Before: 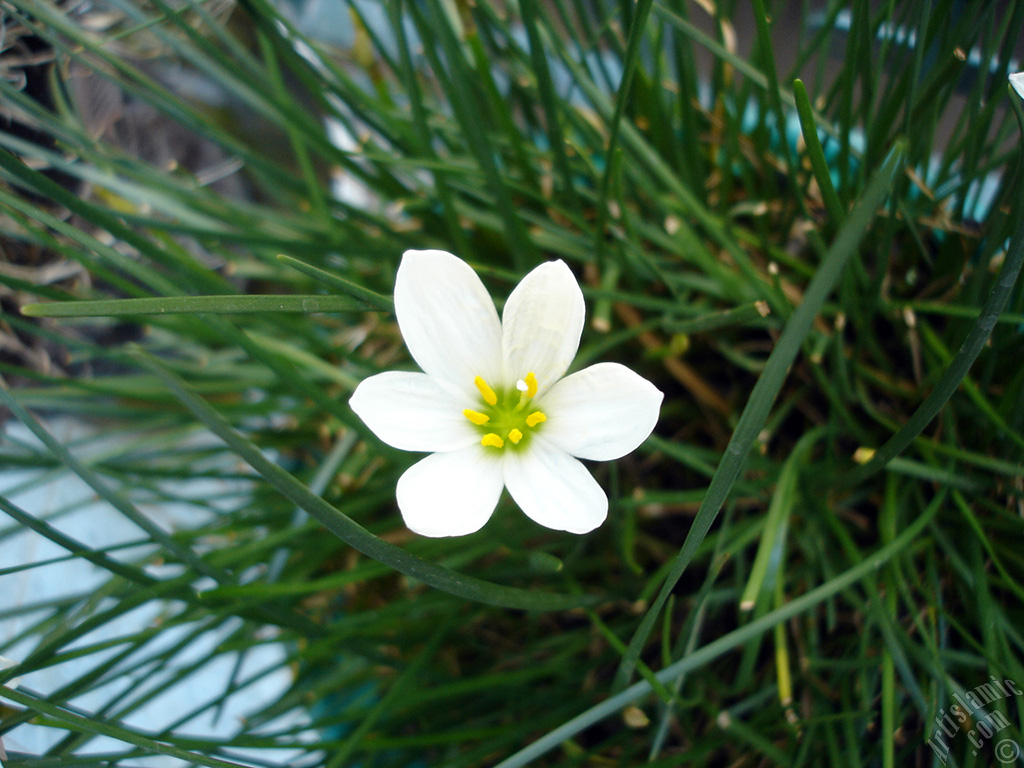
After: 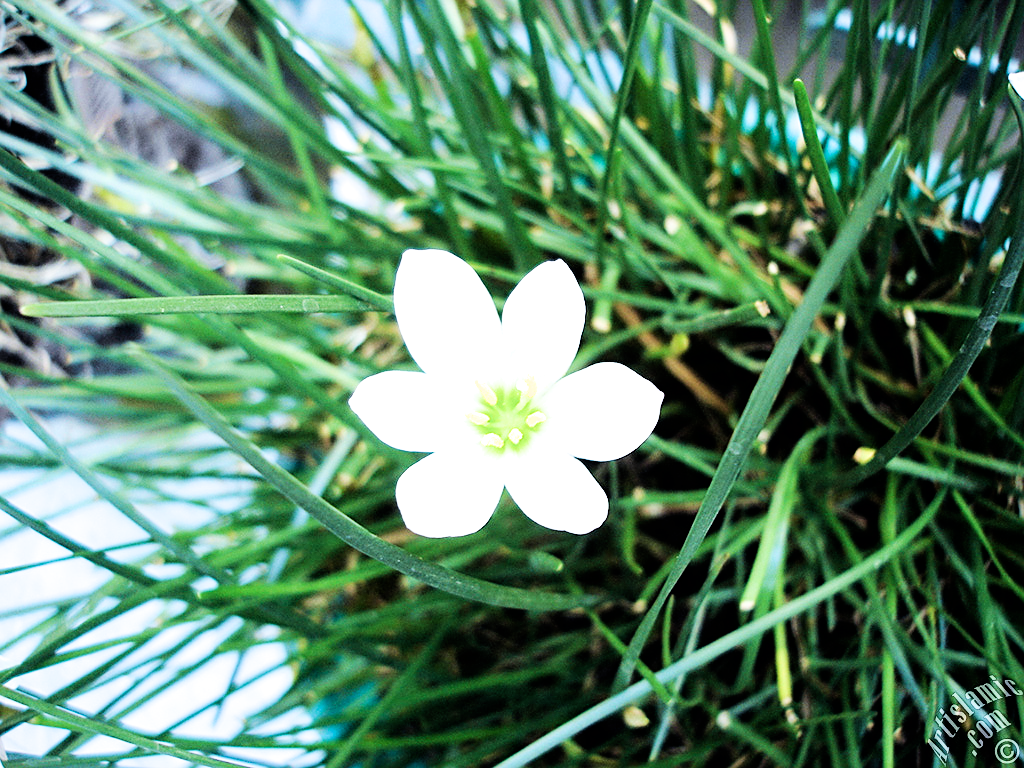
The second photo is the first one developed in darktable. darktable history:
white balance: red 0.986, blue 1.01
sharpen: on, module defaults
tone equalizer: -8 EV -0.417 EV, -7 EV -0.389 EV, -6 EV -0.333 EV, -5 EV -0.222 EV, -3 EV 0.222 EV, -2 EV 0.333 EV, -1 EV 0.389 EV, +0 EV 0.417 EV, edges refinement/feathering 500, mask exposure compensation -1.57 EV, preserve details no
exposure: black level correction 0, exposure 1.675 EV, compensate exposure bias true, compensate highlight preservation false
color calibration: illuminant custom, x 0.368, y 0.373, temperature 4330.32 K
filmic rgb: black relative exposure -5 EV, hardness 2.88, contrast 1.3, highlights saturation mix -30%
